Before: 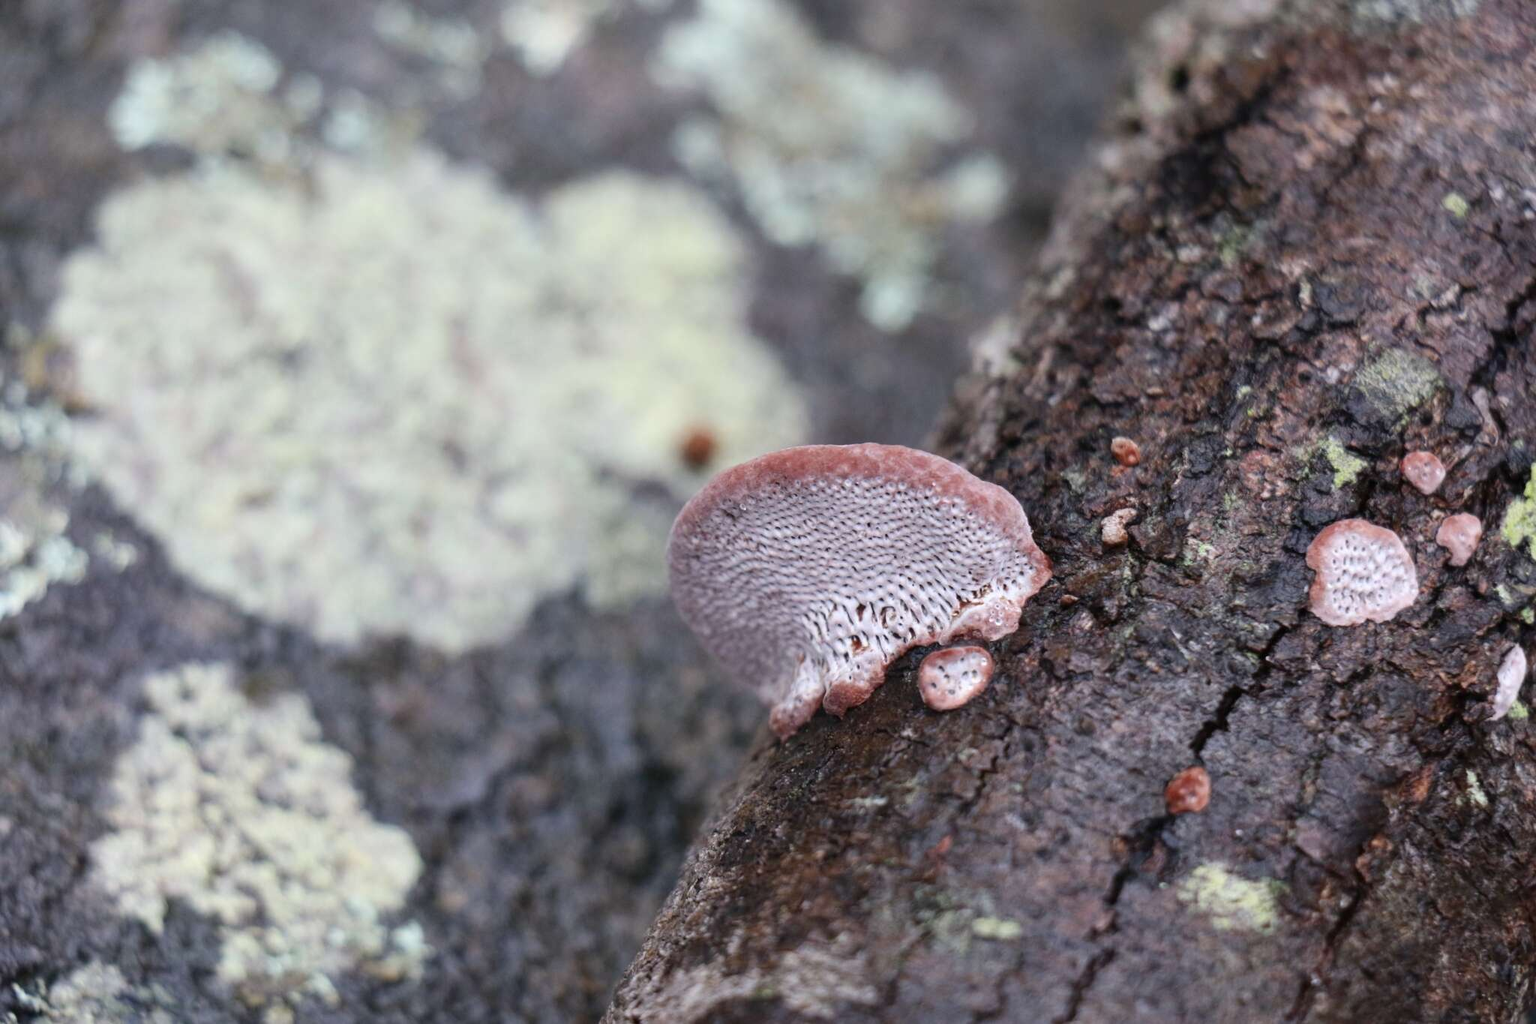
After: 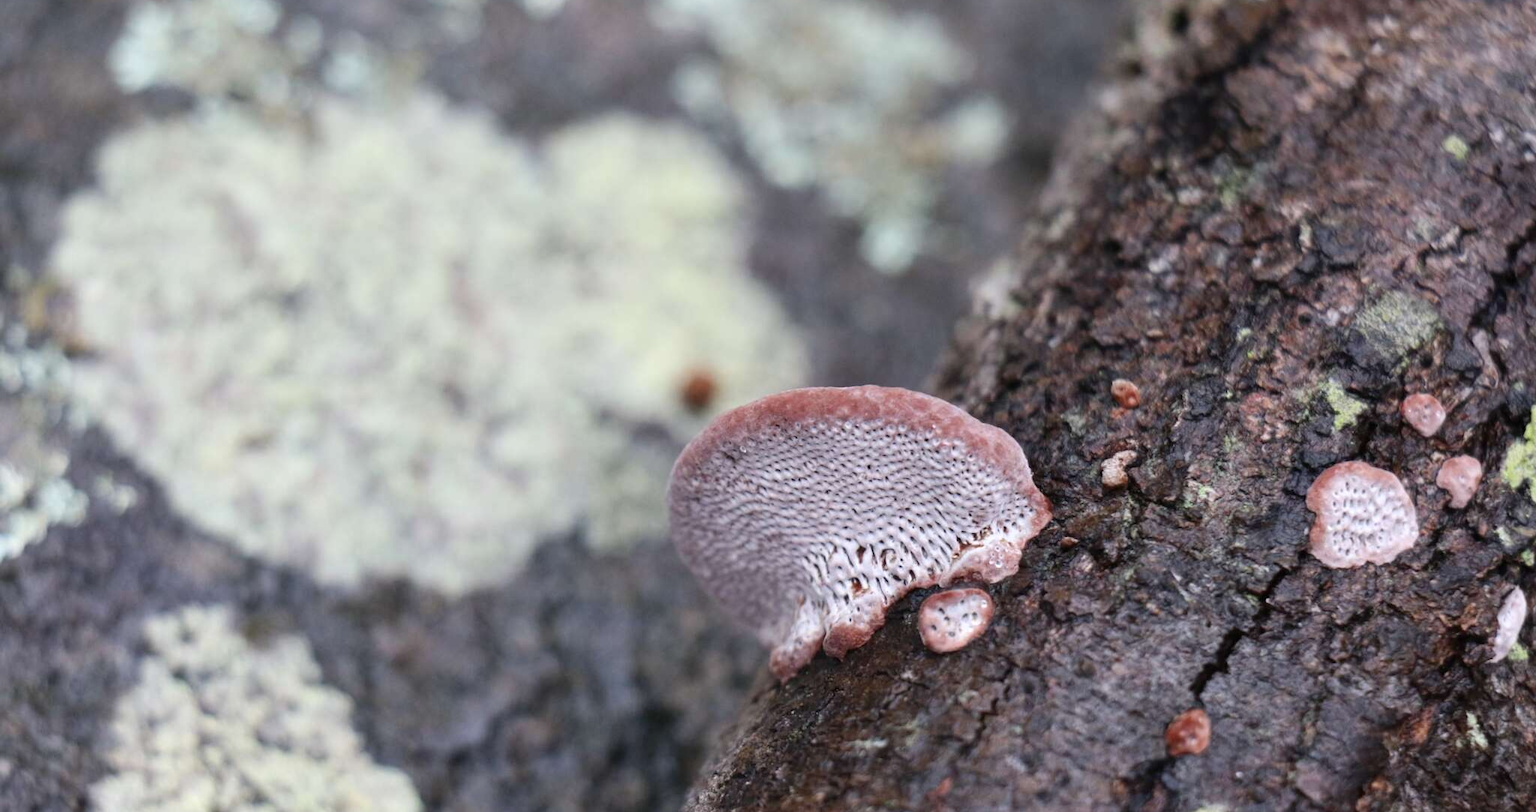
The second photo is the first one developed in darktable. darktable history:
crop and rotate: top 5.667%, bottom 14.937%
shadows and highlights: shadows 12, white point adjustment 1.2, highlights -0.36, soften with gaussian
